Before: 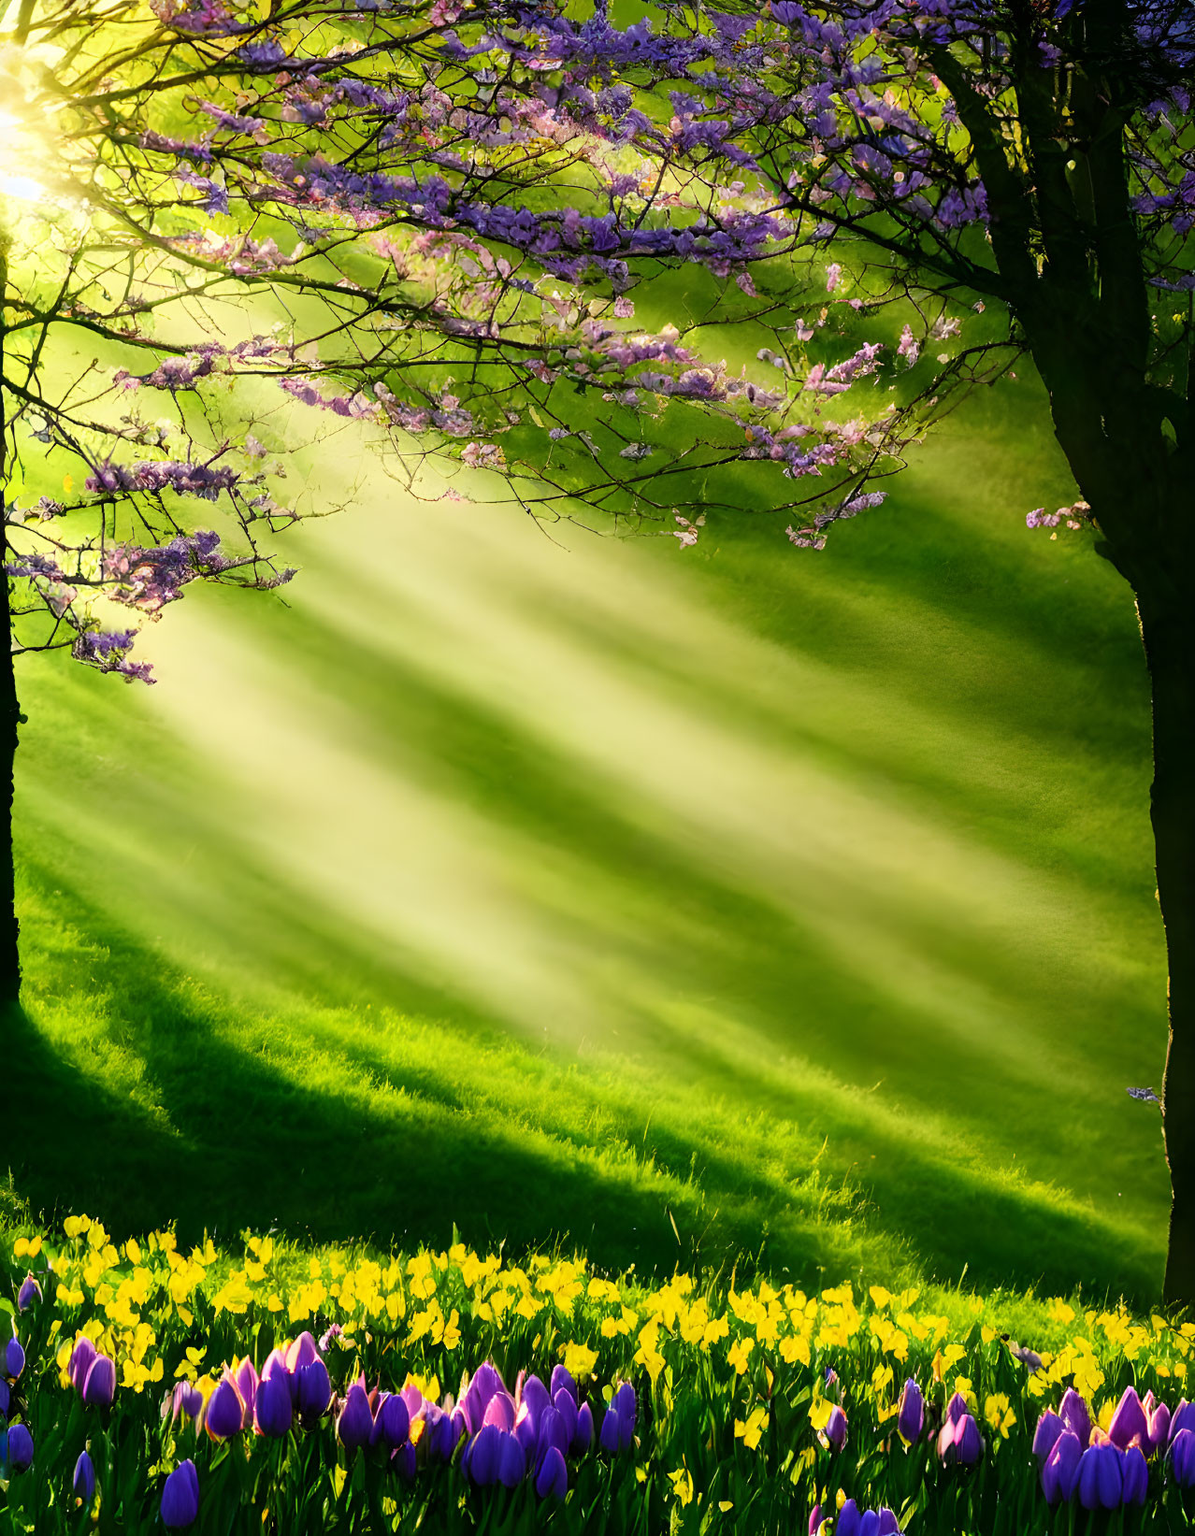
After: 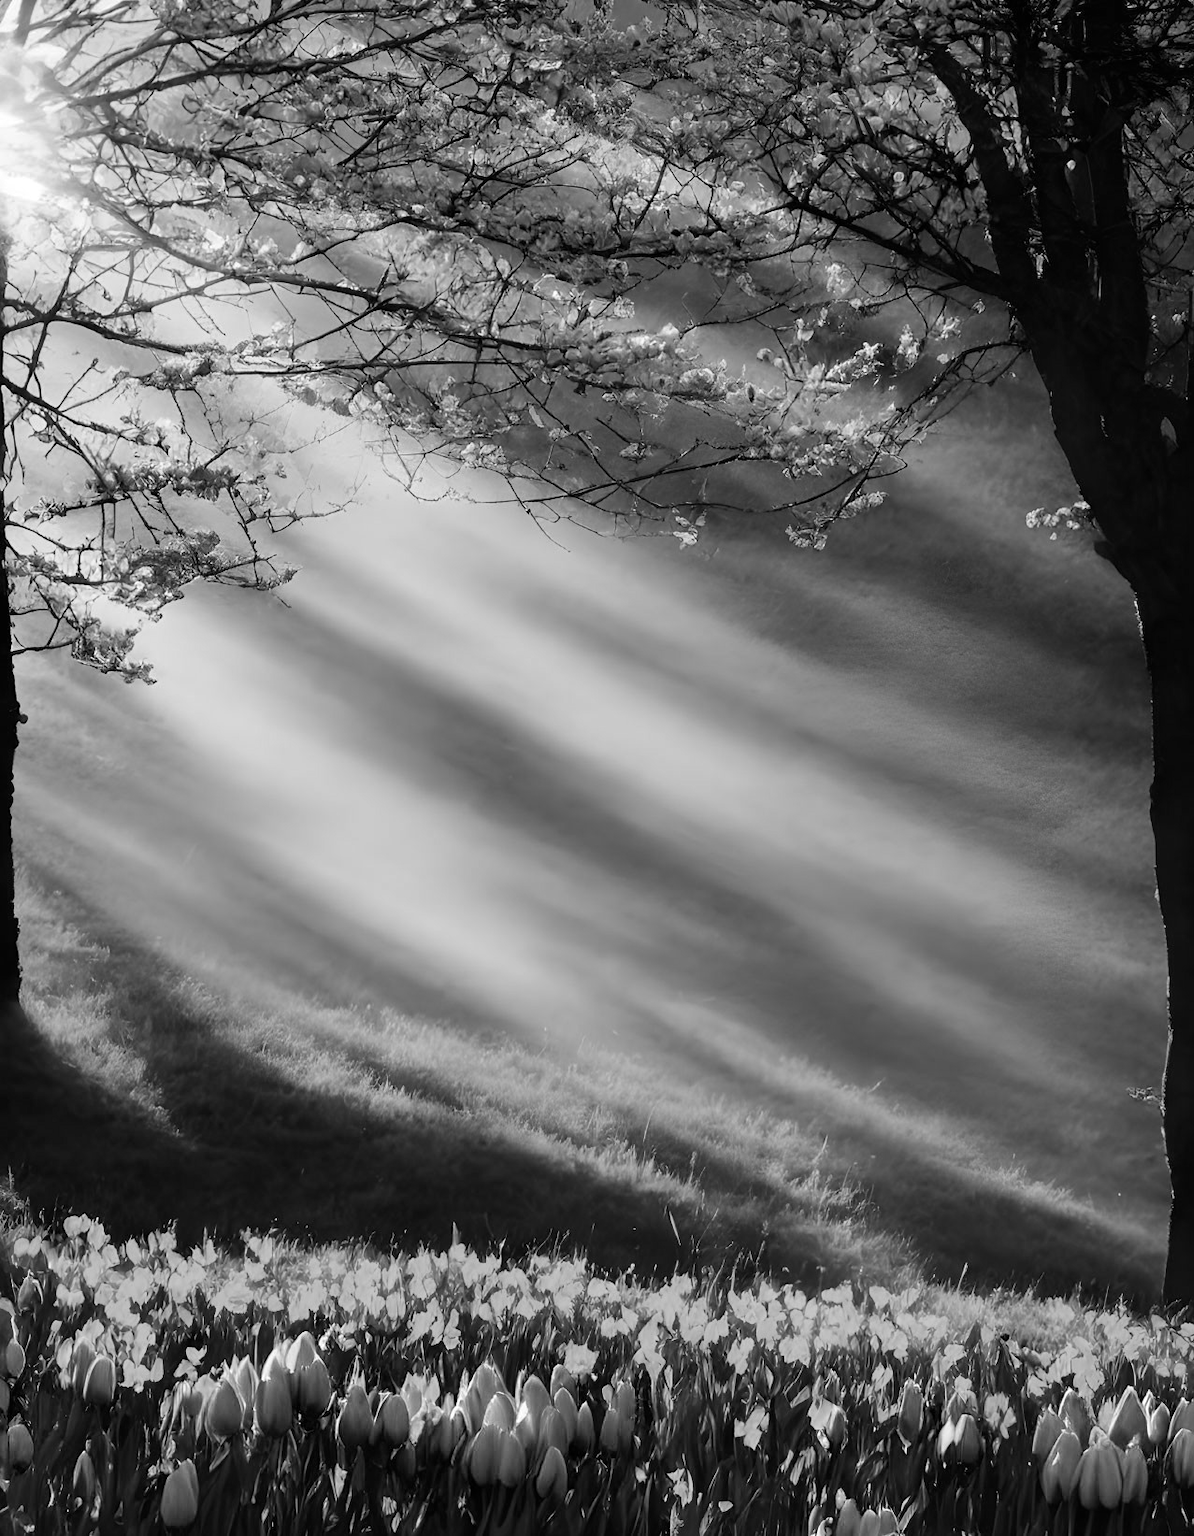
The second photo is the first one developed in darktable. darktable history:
color calibration: output gray [0.23, 0.37, 0.4, 0], illuminant as shot in camera, x 0.378, y 0.381, temperature 4103.79 K
